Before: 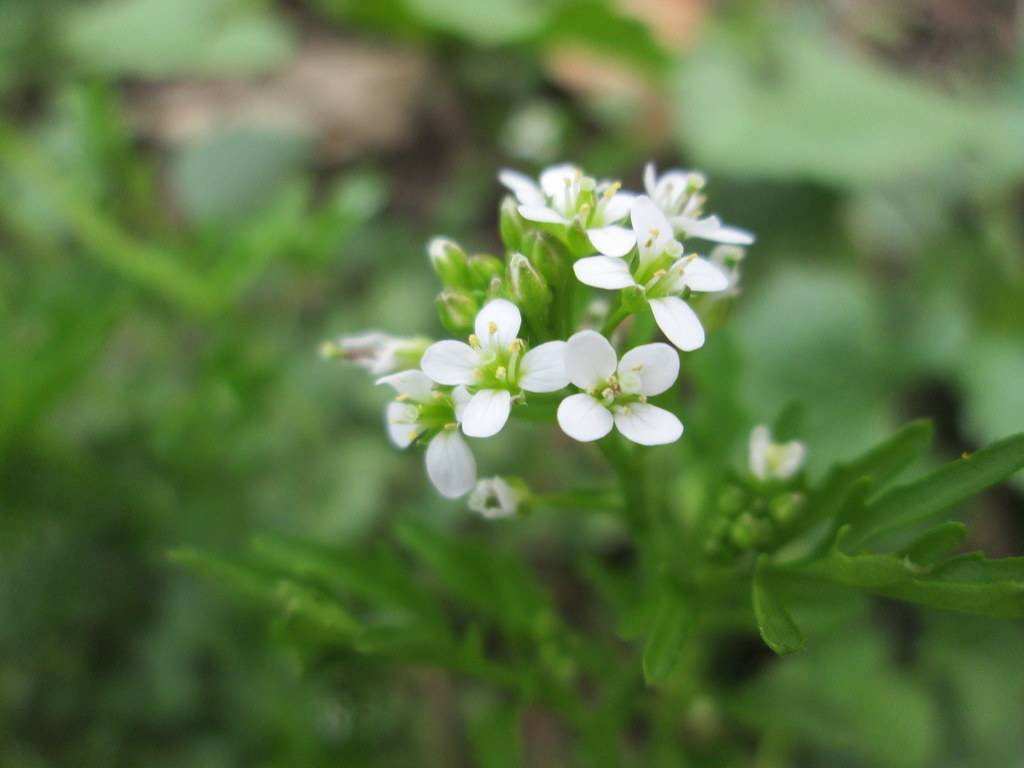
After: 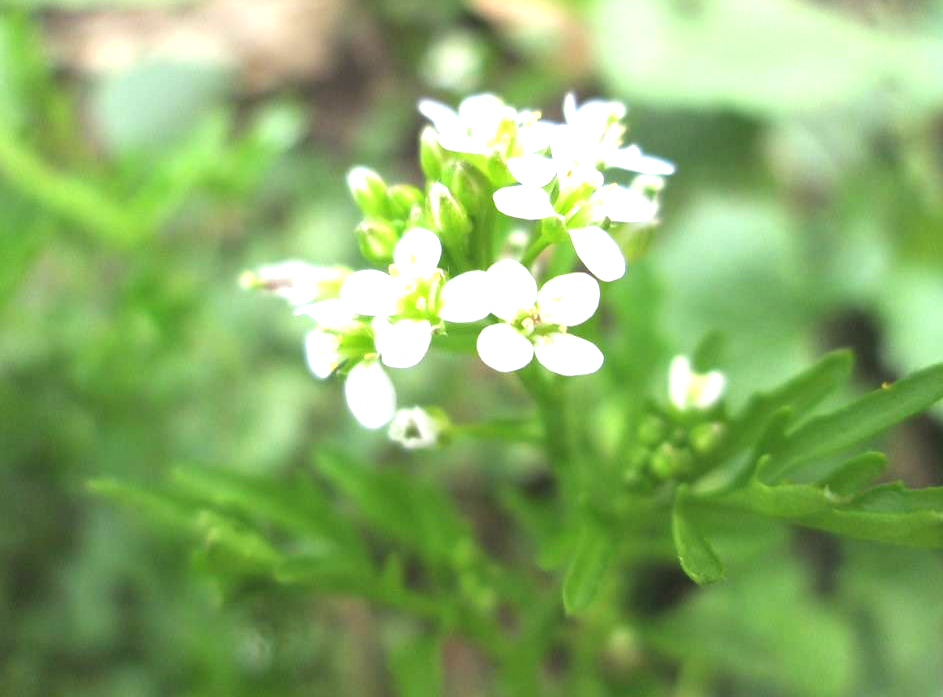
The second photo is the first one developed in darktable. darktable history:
exposure: black level correction -0.002, exposure 1.36 EV, compensate highlight preservation false
crop and rotate: left 7.872%, top 9.174%
